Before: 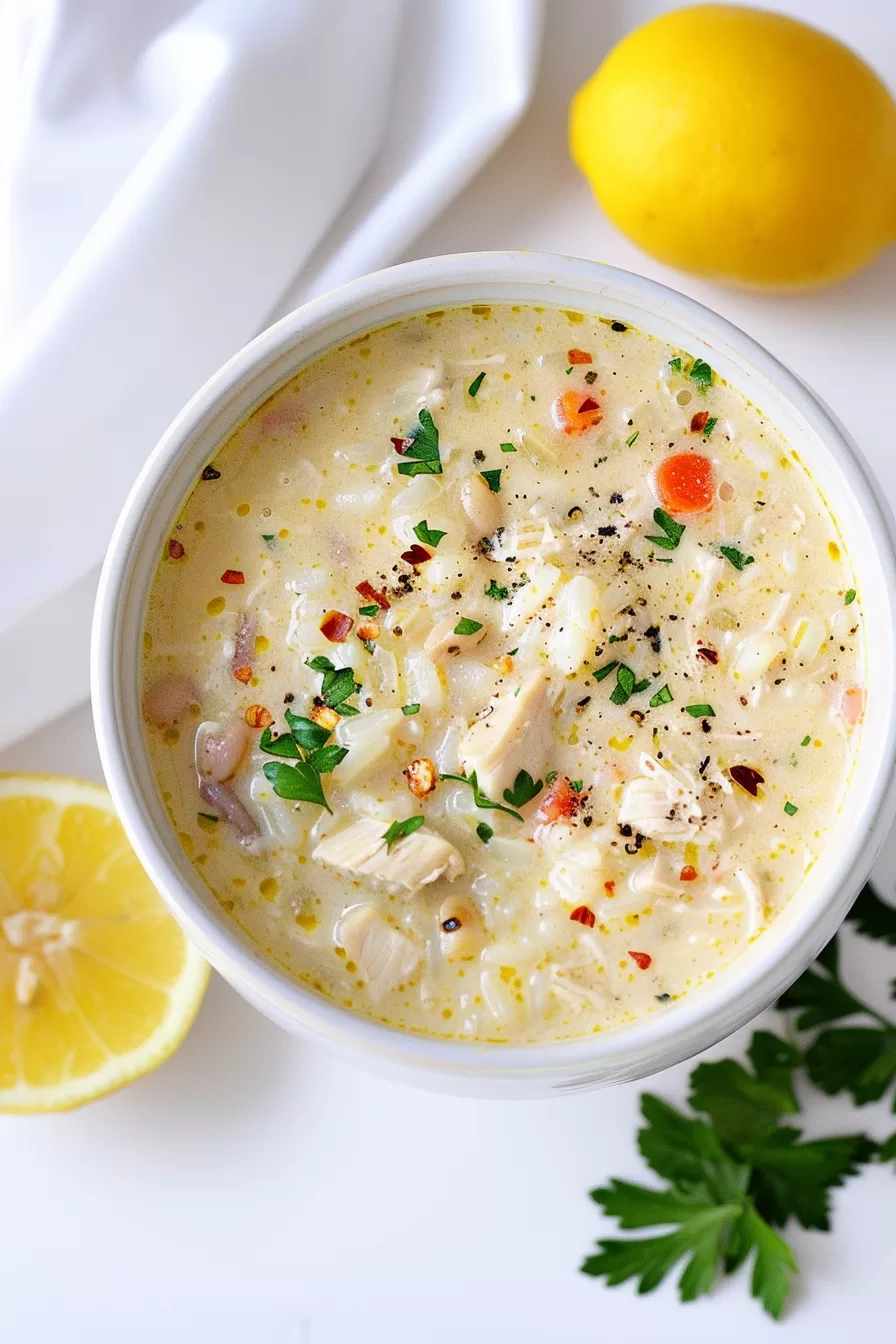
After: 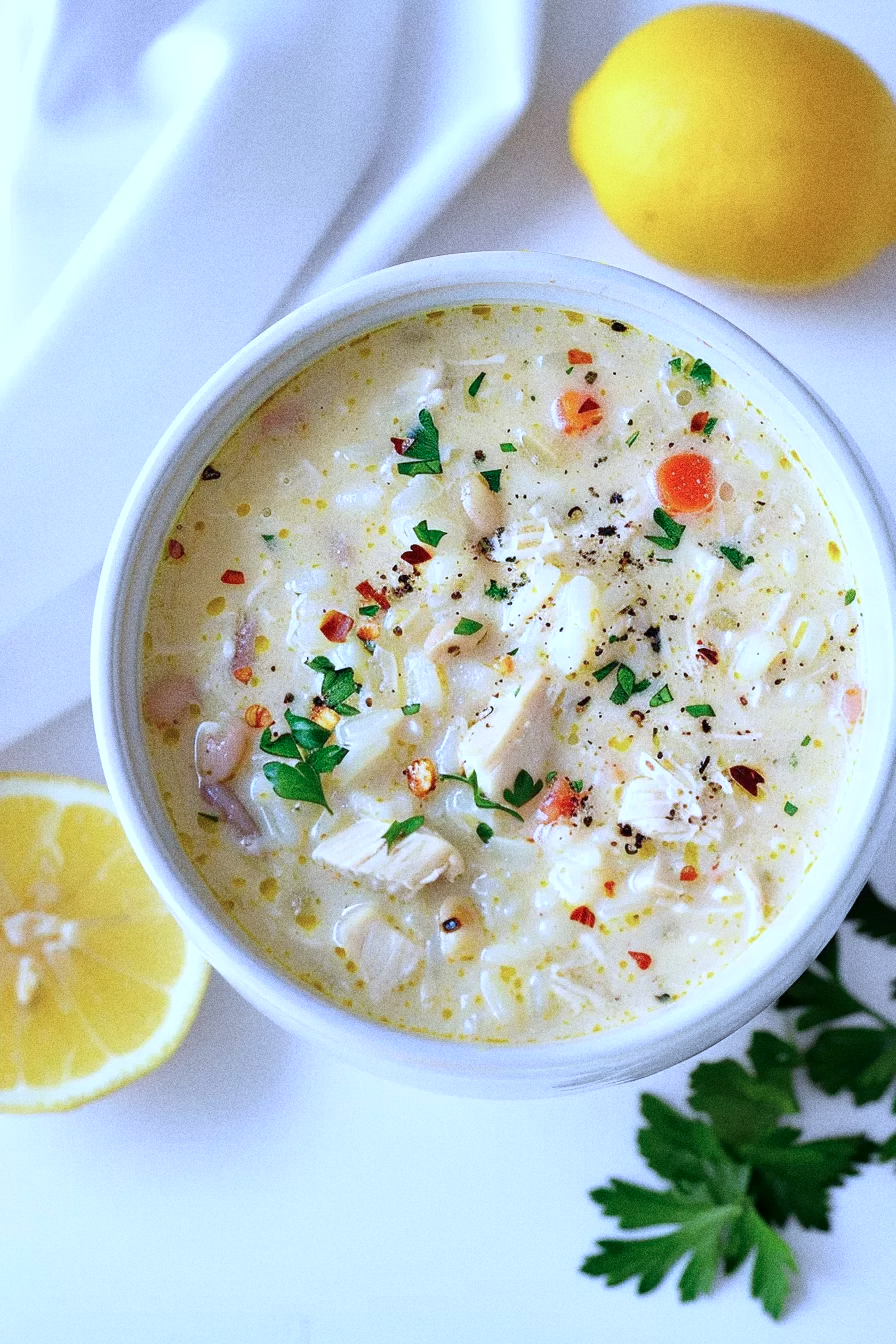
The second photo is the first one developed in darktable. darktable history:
color calibration: illuminant custom, x 0.39, y 0.392, temperature 3856.94 K
local contrast: mode bilateral grid, contrast 20, coarseness 50, detail 120%, midtone range 0.2
grain: coarseness 11.82 ISO, strength 36.67%, mid-tones bias 74.17%
